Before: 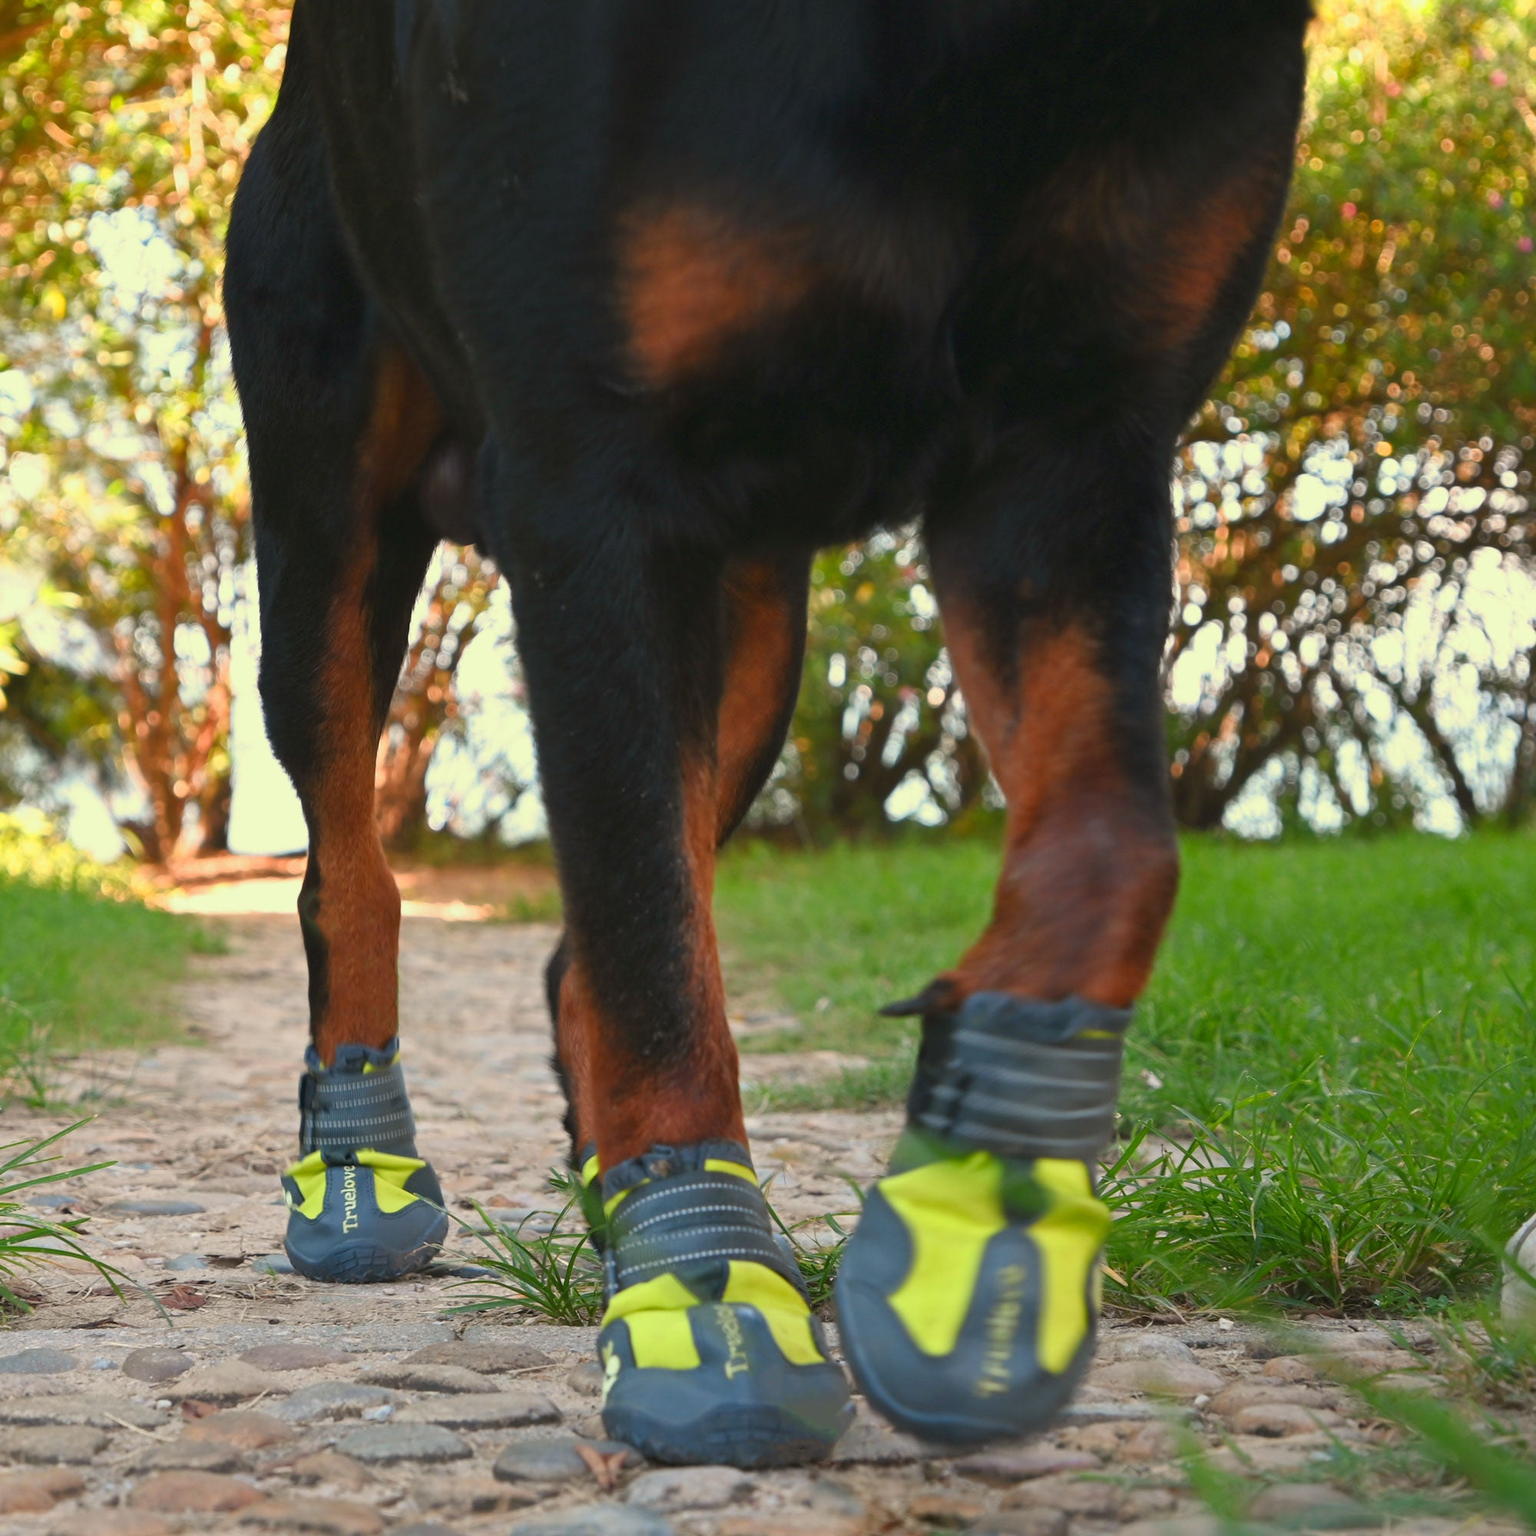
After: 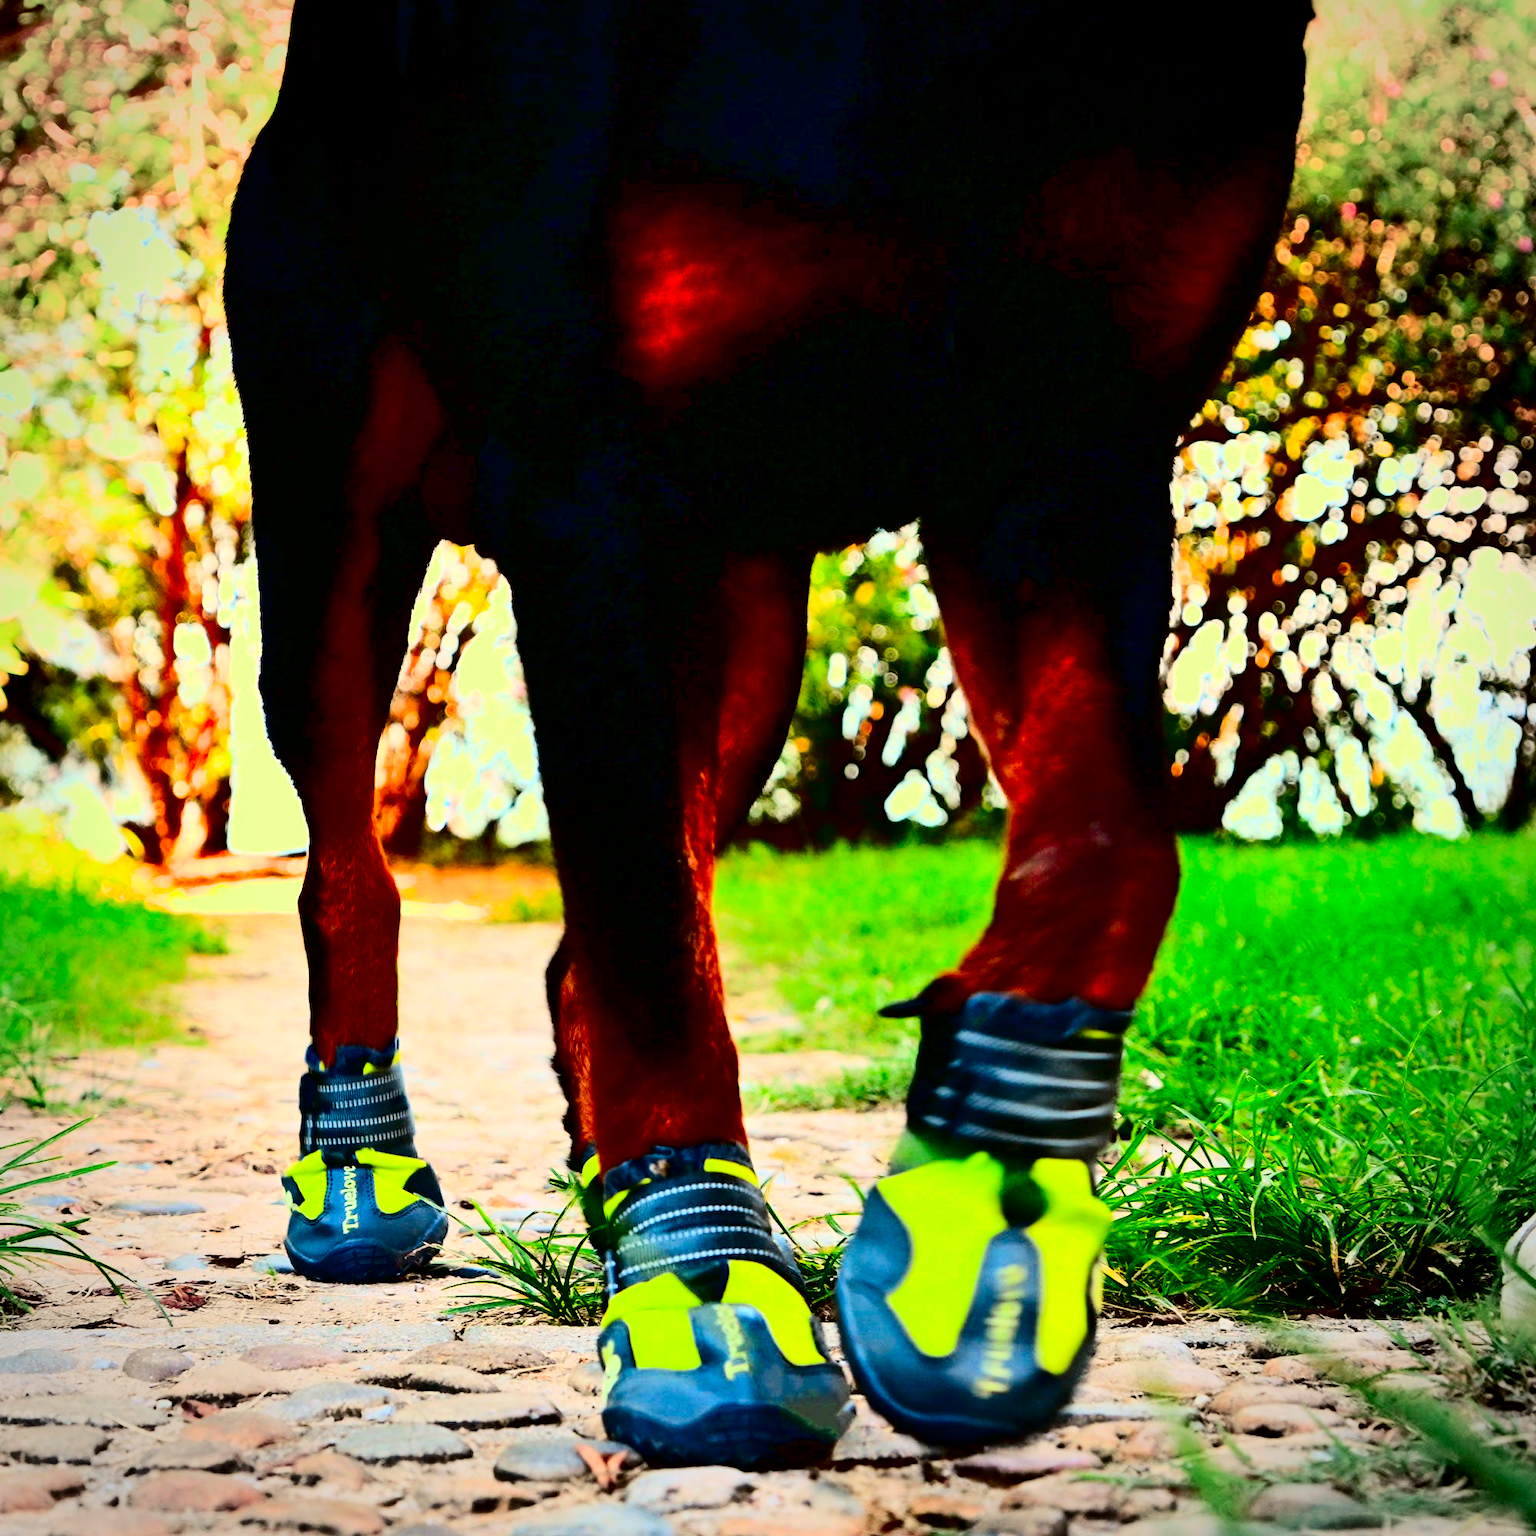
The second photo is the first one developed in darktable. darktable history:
contrast brightness saturation: contrast 0.77, brightness -1, saturation 1
filmic rgb: black relative exposure -7.65 EV, white relative exposure 4.56 EV, hardness 3.61, color science v6 (2022)
shadows and highlights: soften with gaussian
exposure: black level correction 0, exposure 1.2 EV, compensate exposure bias true, compensate highlight preservation false
vignetting: fall-off radius 45%, brightness -0.33
